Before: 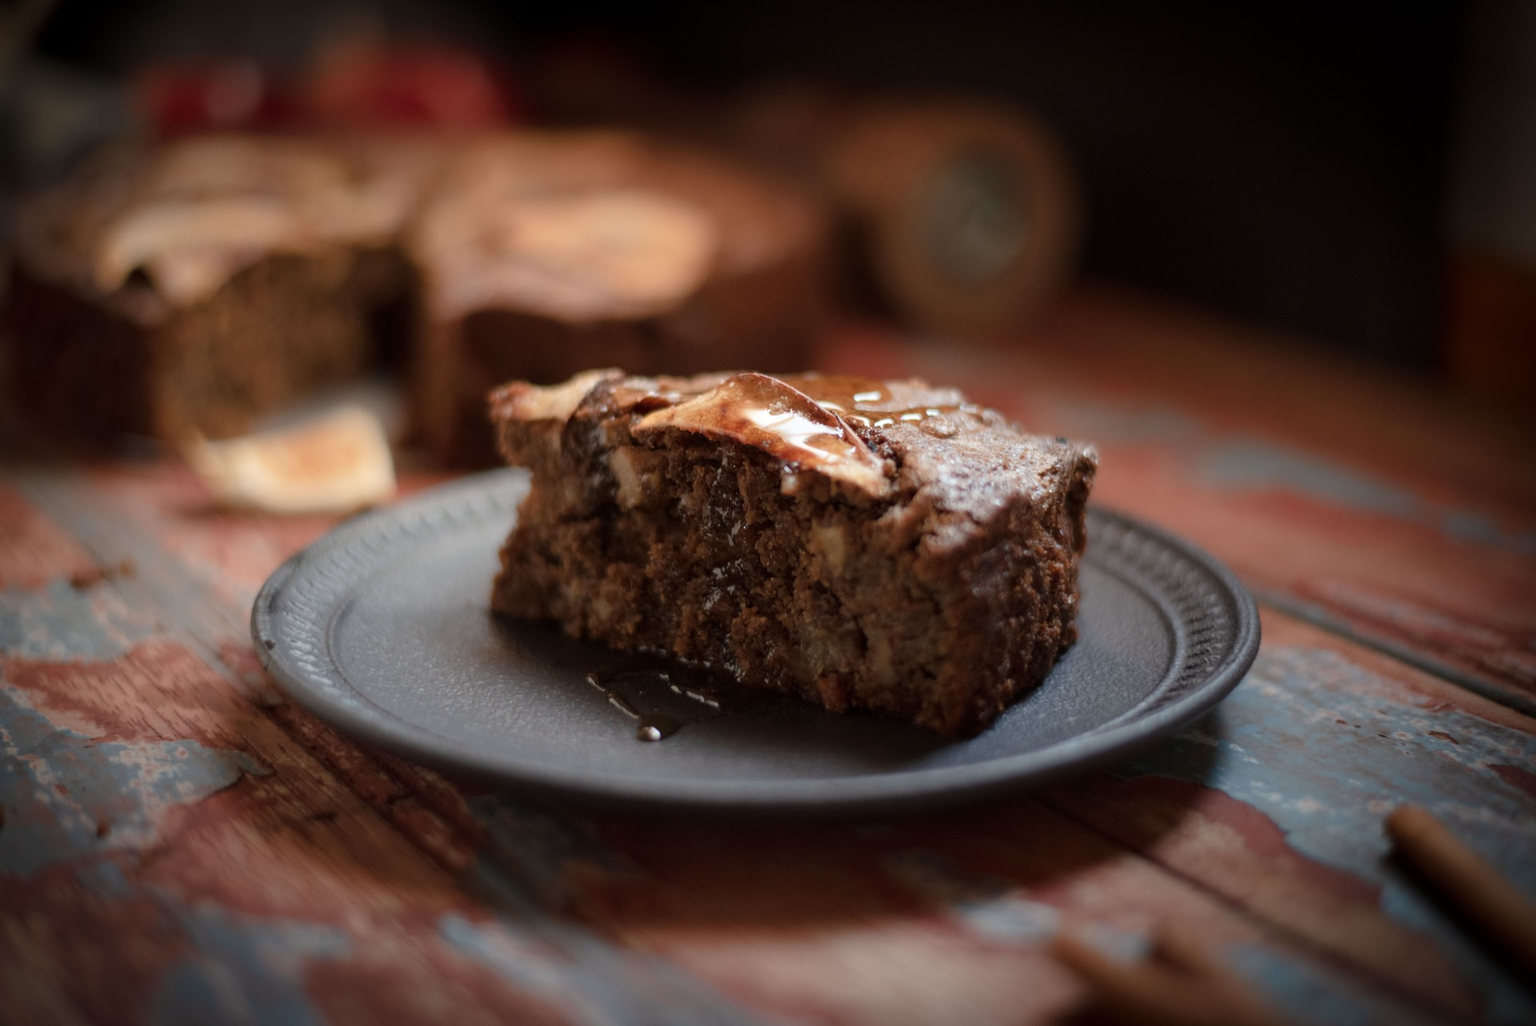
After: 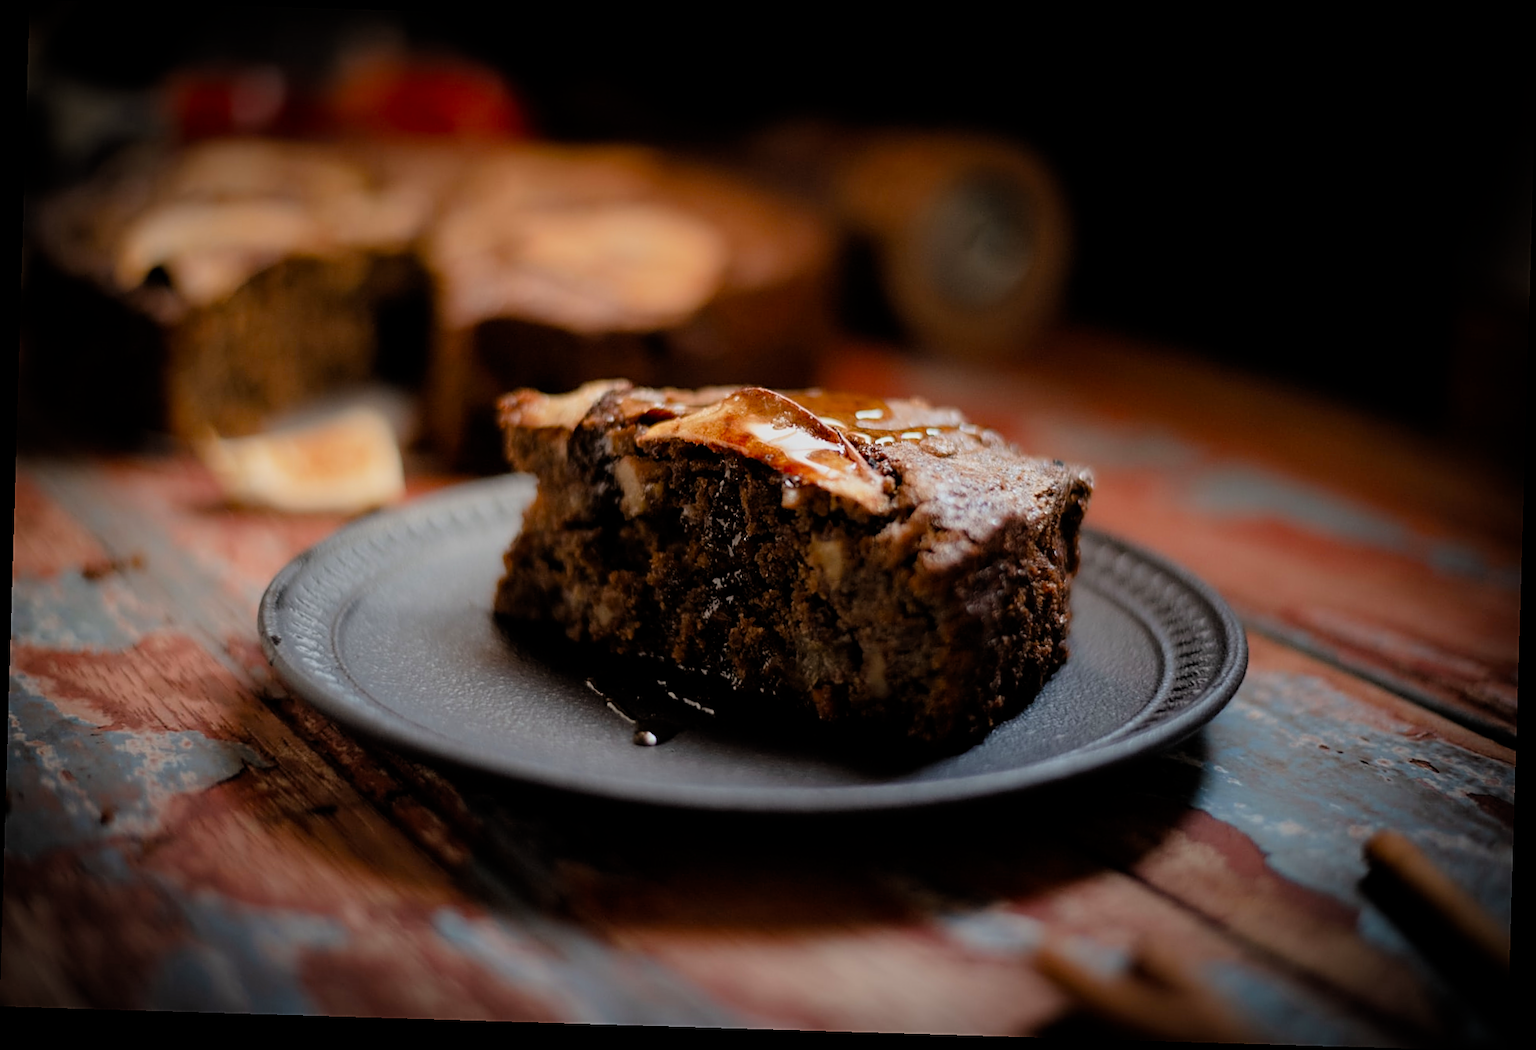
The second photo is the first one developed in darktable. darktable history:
filmic rgb: black relative exposure -7.75 EV, white relative exposure 4.4 EV, threshold 3 EV, target black luminance 0%, hardness 3.76, latitude 50.51%, contrast 1.074, highlights saturation mix 10%, shadows ↔ highlights balance -0.22%, color science v4 (2020), enable highlight reconstruction true
rotate and perspective: rotation 1.72°, automatic cropping off
sharpen: on, module defaults
